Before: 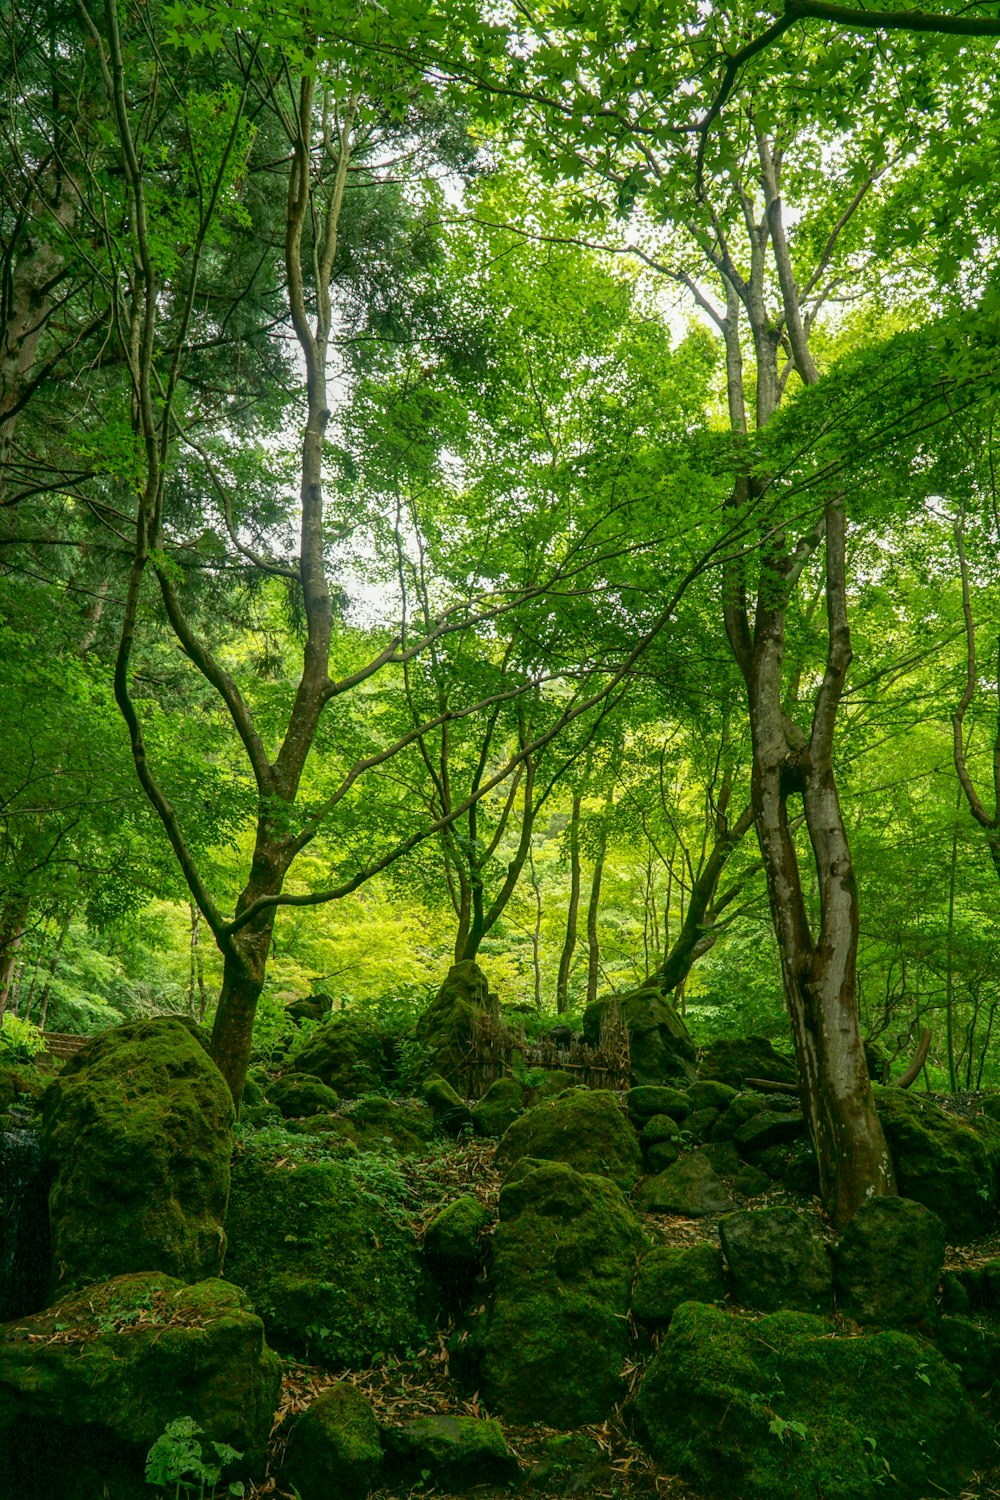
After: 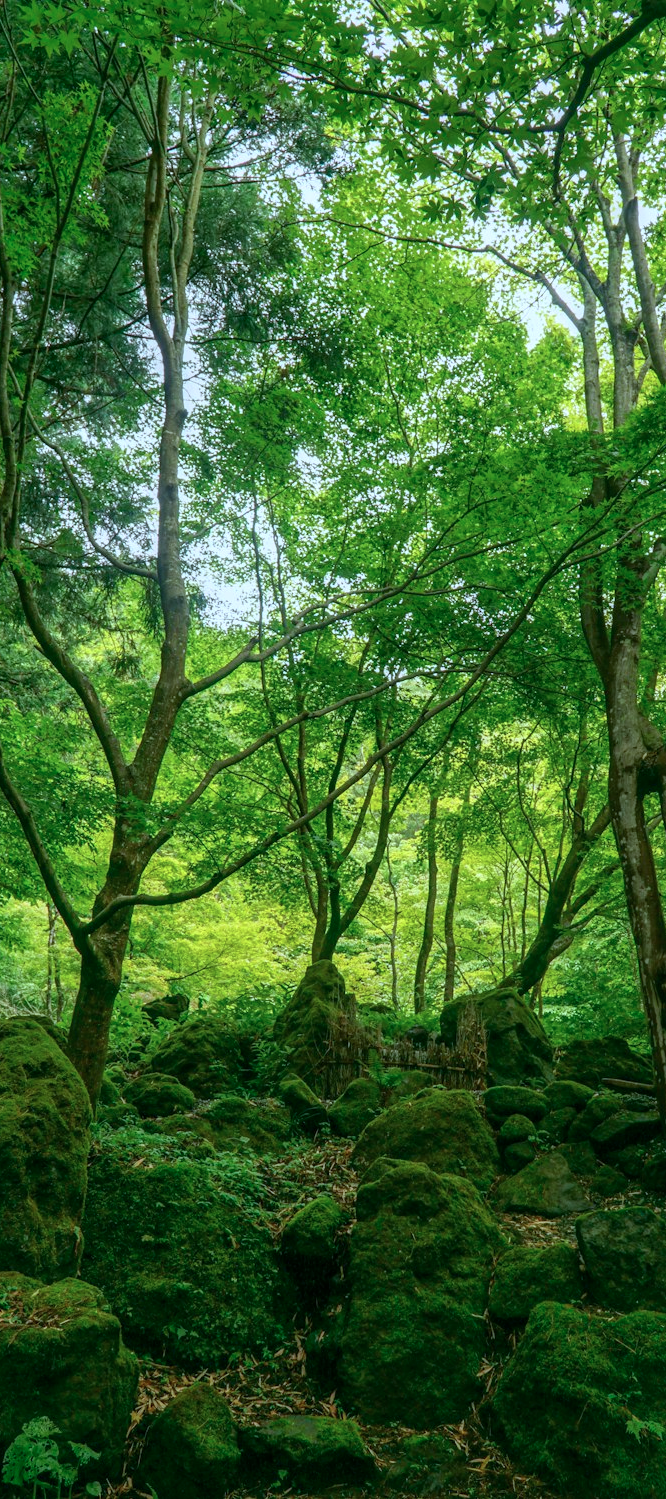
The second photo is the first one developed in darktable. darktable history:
color calibration: x 0.38, y 0.39, temperature 4086.04 K
crop and rotate: left 14.385%, right 18.948%
